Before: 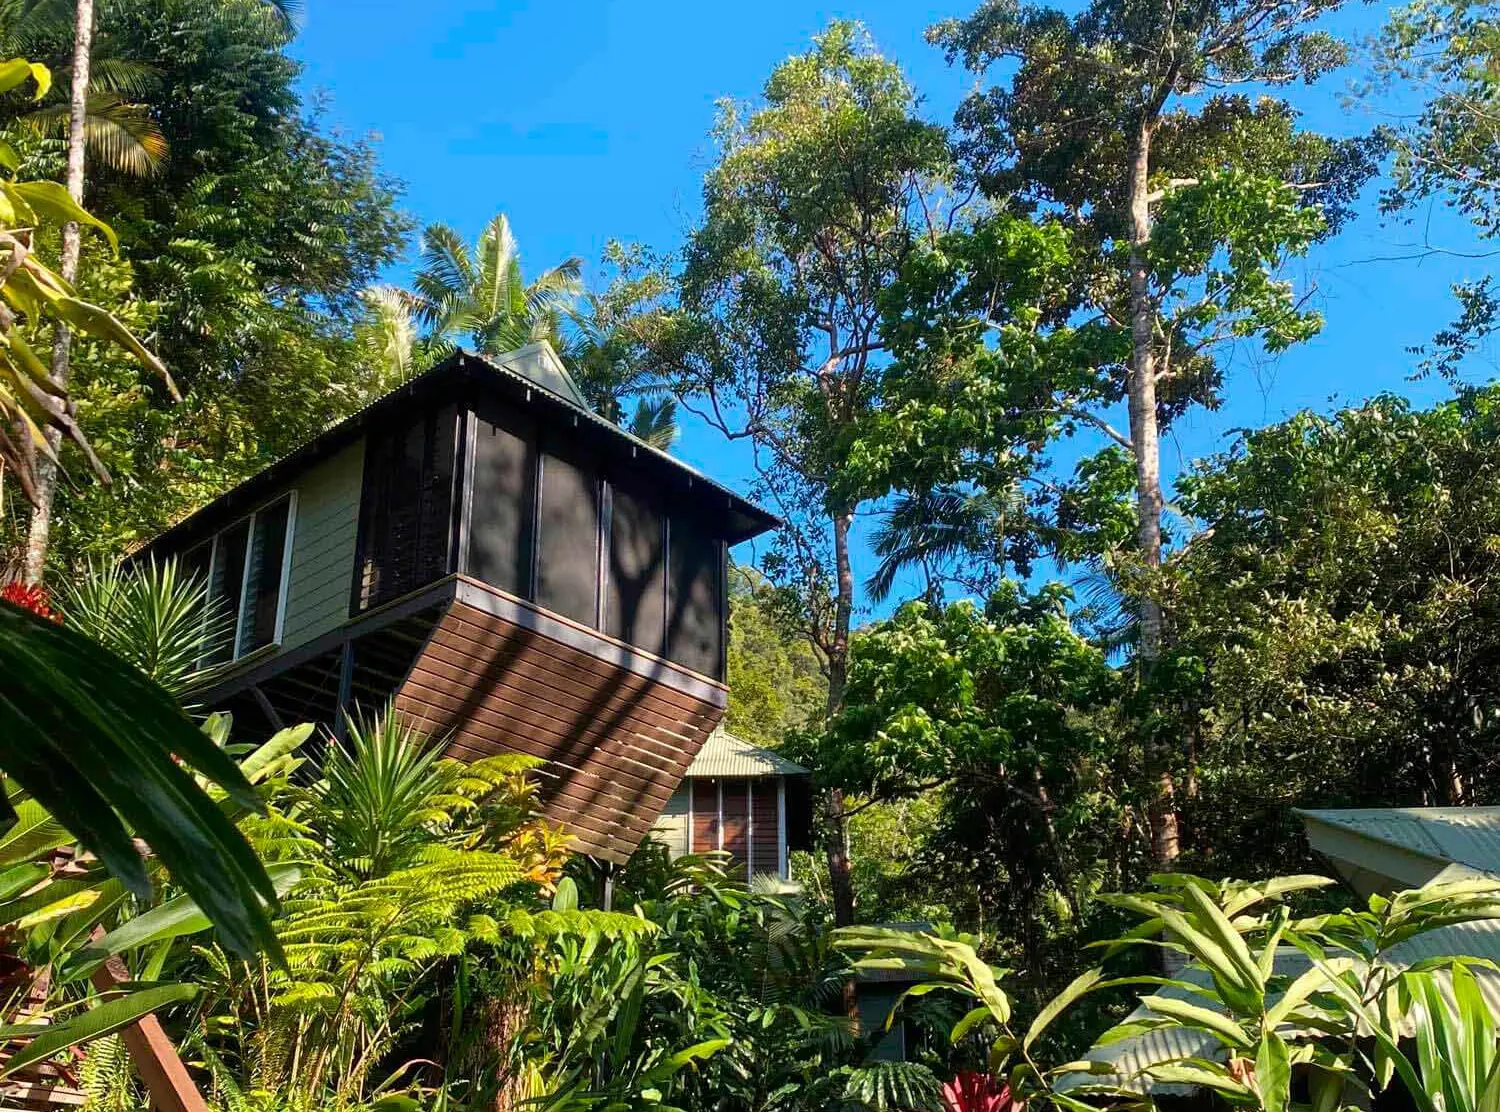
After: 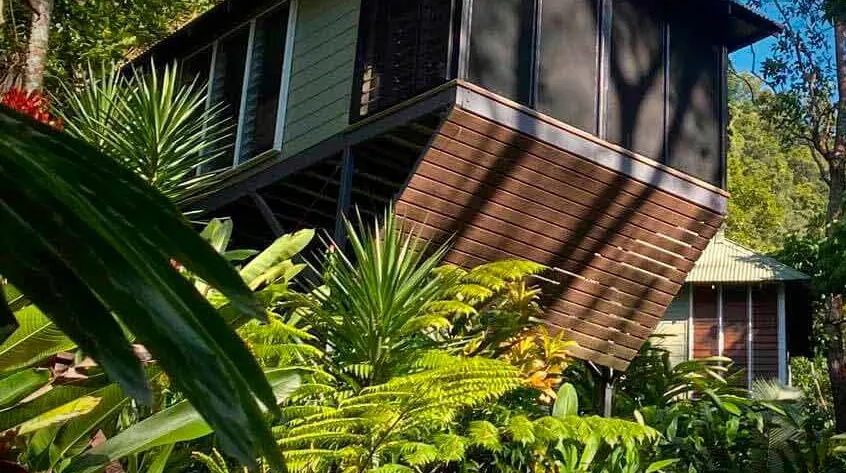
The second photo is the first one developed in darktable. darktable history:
vignetting: fall-off start 80.87%, fall-off radius 61.59%, brightness -0.384, saturation 0.007, center (0, 0.007), automatic ratio true, width/height ratio 1.418
crop: top 44.483%, right 43.593%, bottom 12.892%
